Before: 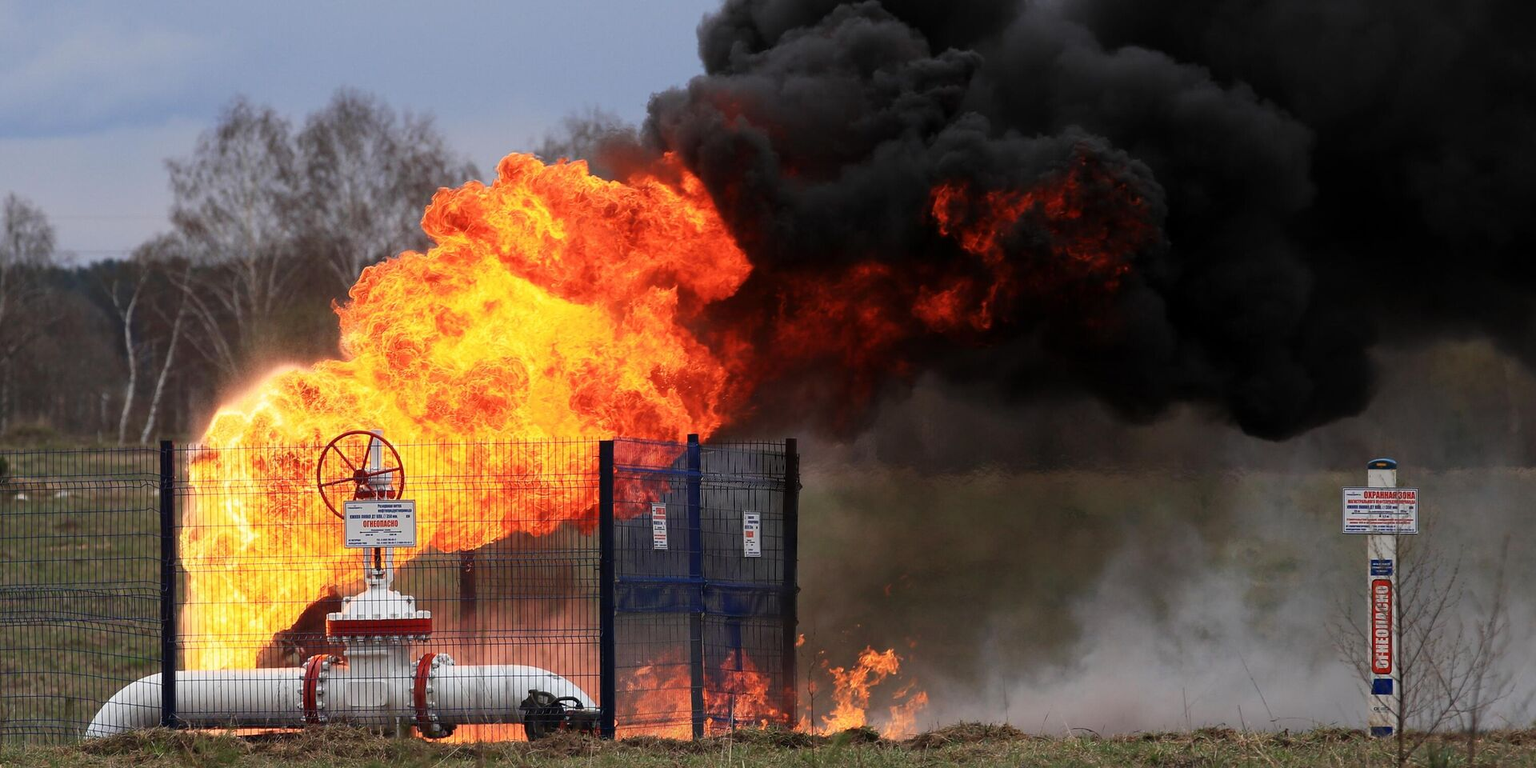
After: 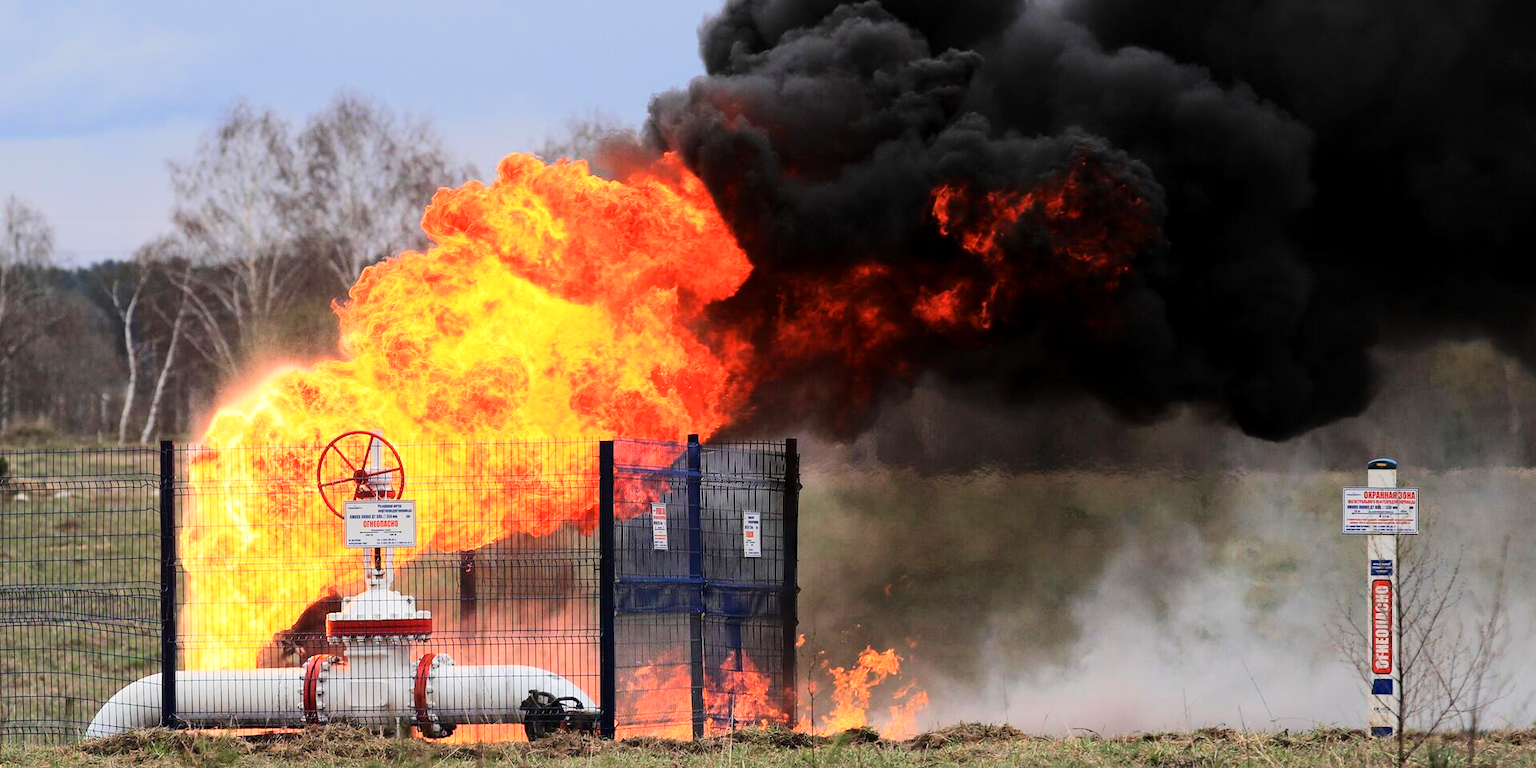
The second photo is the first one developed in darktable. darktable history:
exposure: black level correction 0.001, compensate exposure bias true, compensate highlight preservation false
tone equalizer: -7 EV 0.152 EV, -6 EV 0.621 EV, -5 EV 1.14 EV, -4 EV 1.3 EV, -3 EV 1.14 EV, -2 EV 0.6 EV, -1 EV 0.16 EV, edges refinement/feathering 500, mask exposure compensation -1.57 EV, preserve details no
